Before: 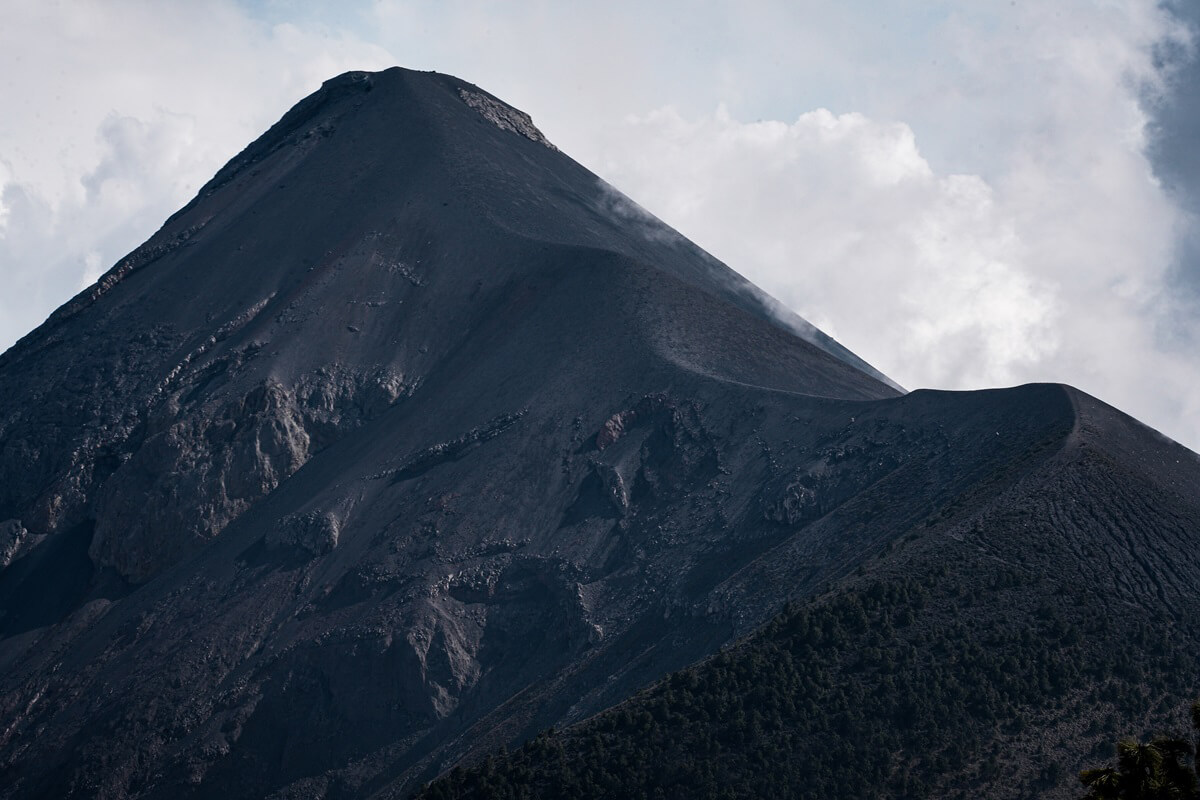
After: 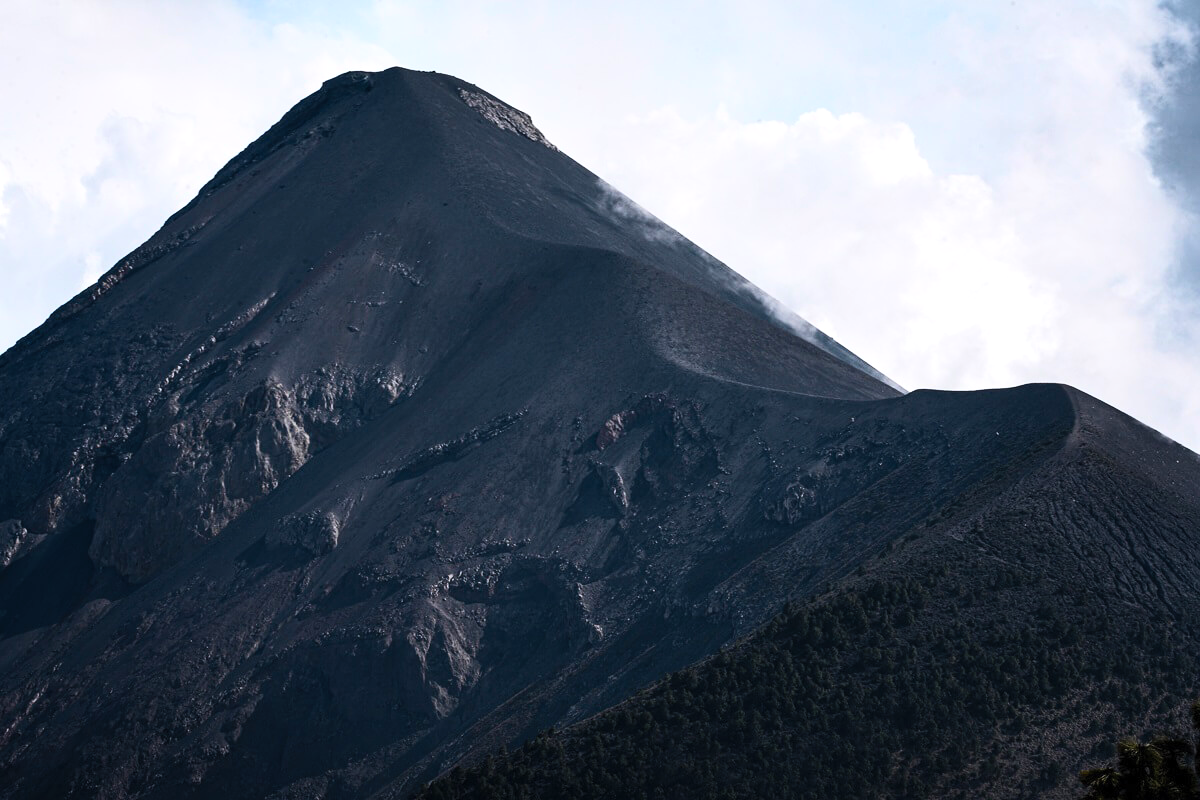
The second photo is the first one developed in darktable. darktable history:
tone equalizer: -8 EV -0.446 EV, -7 EV -0.397 EV, -6 EV -0.319 EV, -5 EV -0.188 EV, -3 EV 0.242 EV, -2 EV 0.323 EV, -1 EV 0.404 EV, +0 EV 0.434 EV, edges refinement/feathering 500, mask exposure compensation -1.57 EV, preserve details no
contrast brightness saturation: contrast 0.202, brightness 0.169, saturation 0.217
